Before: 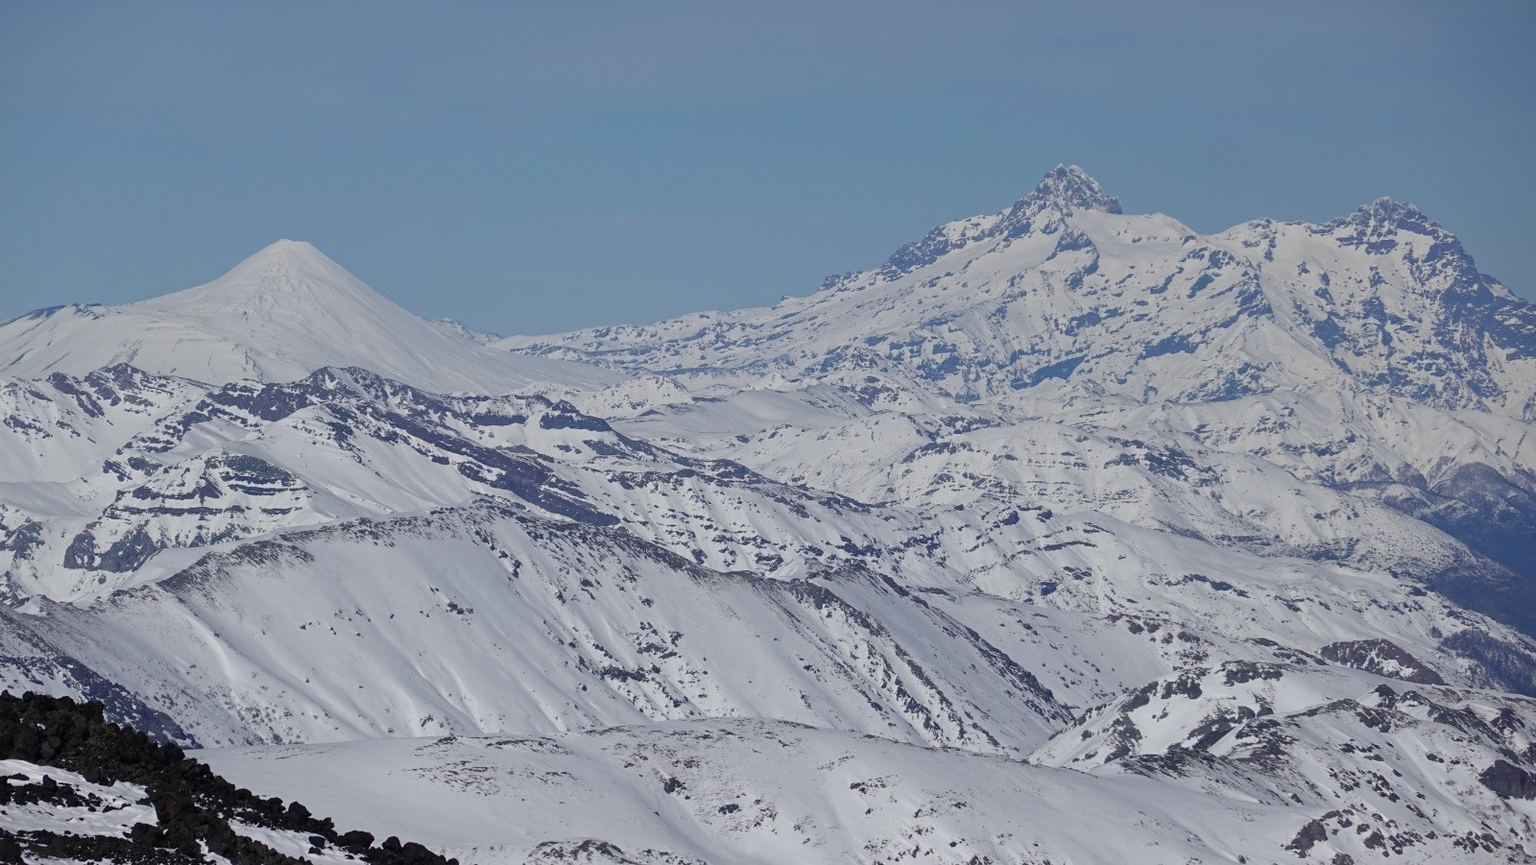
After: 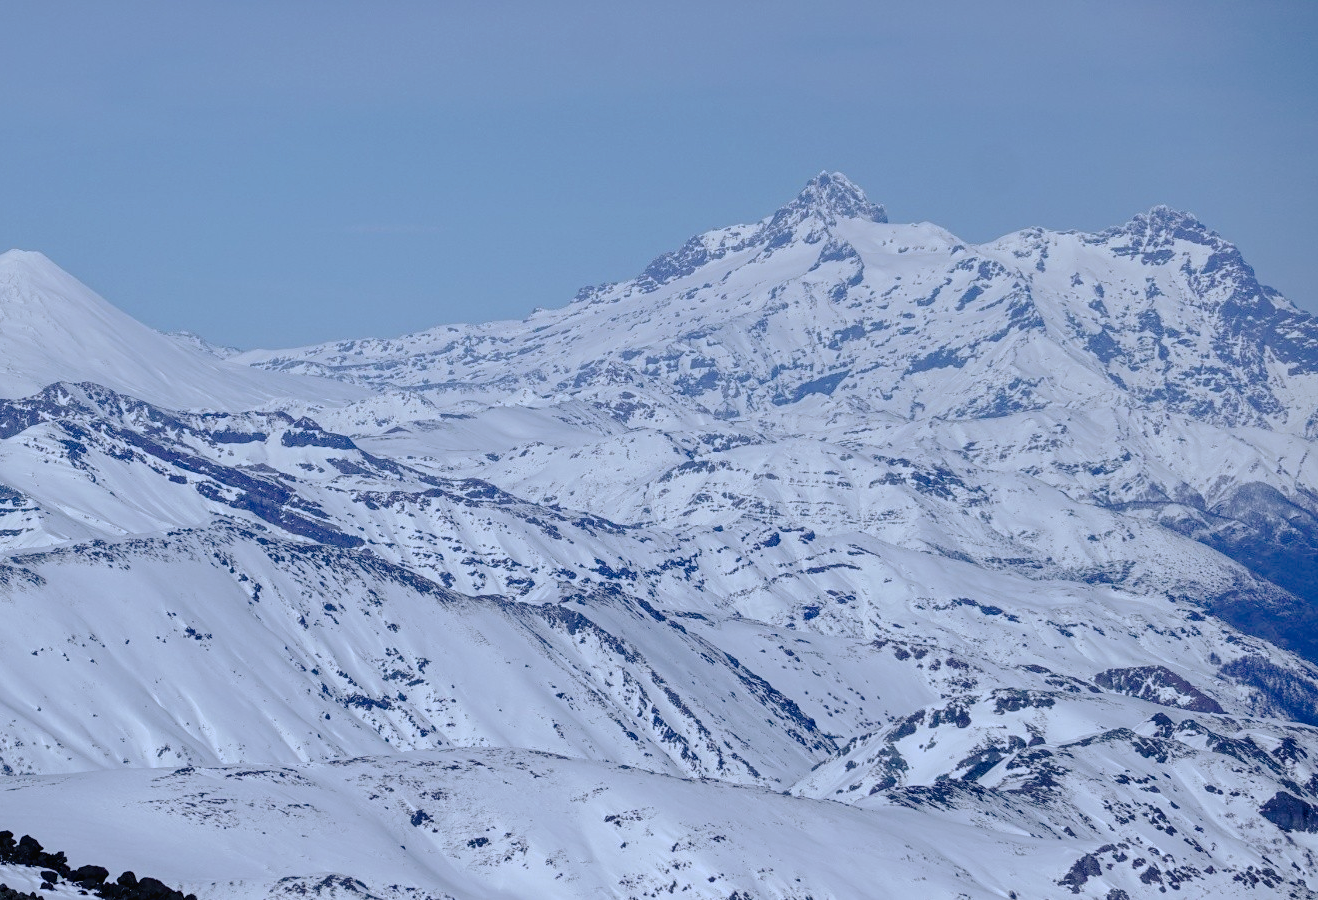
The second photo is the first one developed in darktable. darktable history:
contrast brightness saturation: contrast 0.11, saturation -0.17
color calibration: illuminant custom, x 0.39, y 0.392, temperature 3856.94 K
crop: left 17.582%, bottom 0.031%
local contrast: on, module defaults
shadows and highlights: shadows 30.86, highlights 0, soften with gaussian
color balance rgb: shadows lift › chroma 2%, shadows lift › hue 217.2°, power › hue 60°, highlights gain › chroma 1%, highlights gain › hue 69.6°, global offset › luminance -0.5%, perceptual saturation grading › global saturation 15%, global vibrance 15%
tone curve: curves: ch0 [(0, 0) (0.003, 0.004) (0.011, 0.01) (0.025, 0.025) (0.044, 0.042) (0.069, 0.064) (0.1, 0.093) (0.136, 0.13) (0.177, 0.182) (0.224, 0.241) (0.277, 0.322) (0.335, 0.409) (0.399, 0.482) (0.468, 0.551) (0.543, 0.606) (0.623, 0.672) (0.709, 0.73) (0.801, 0.81) (0.898, 0.885) (1, 1)], preserve colors none
